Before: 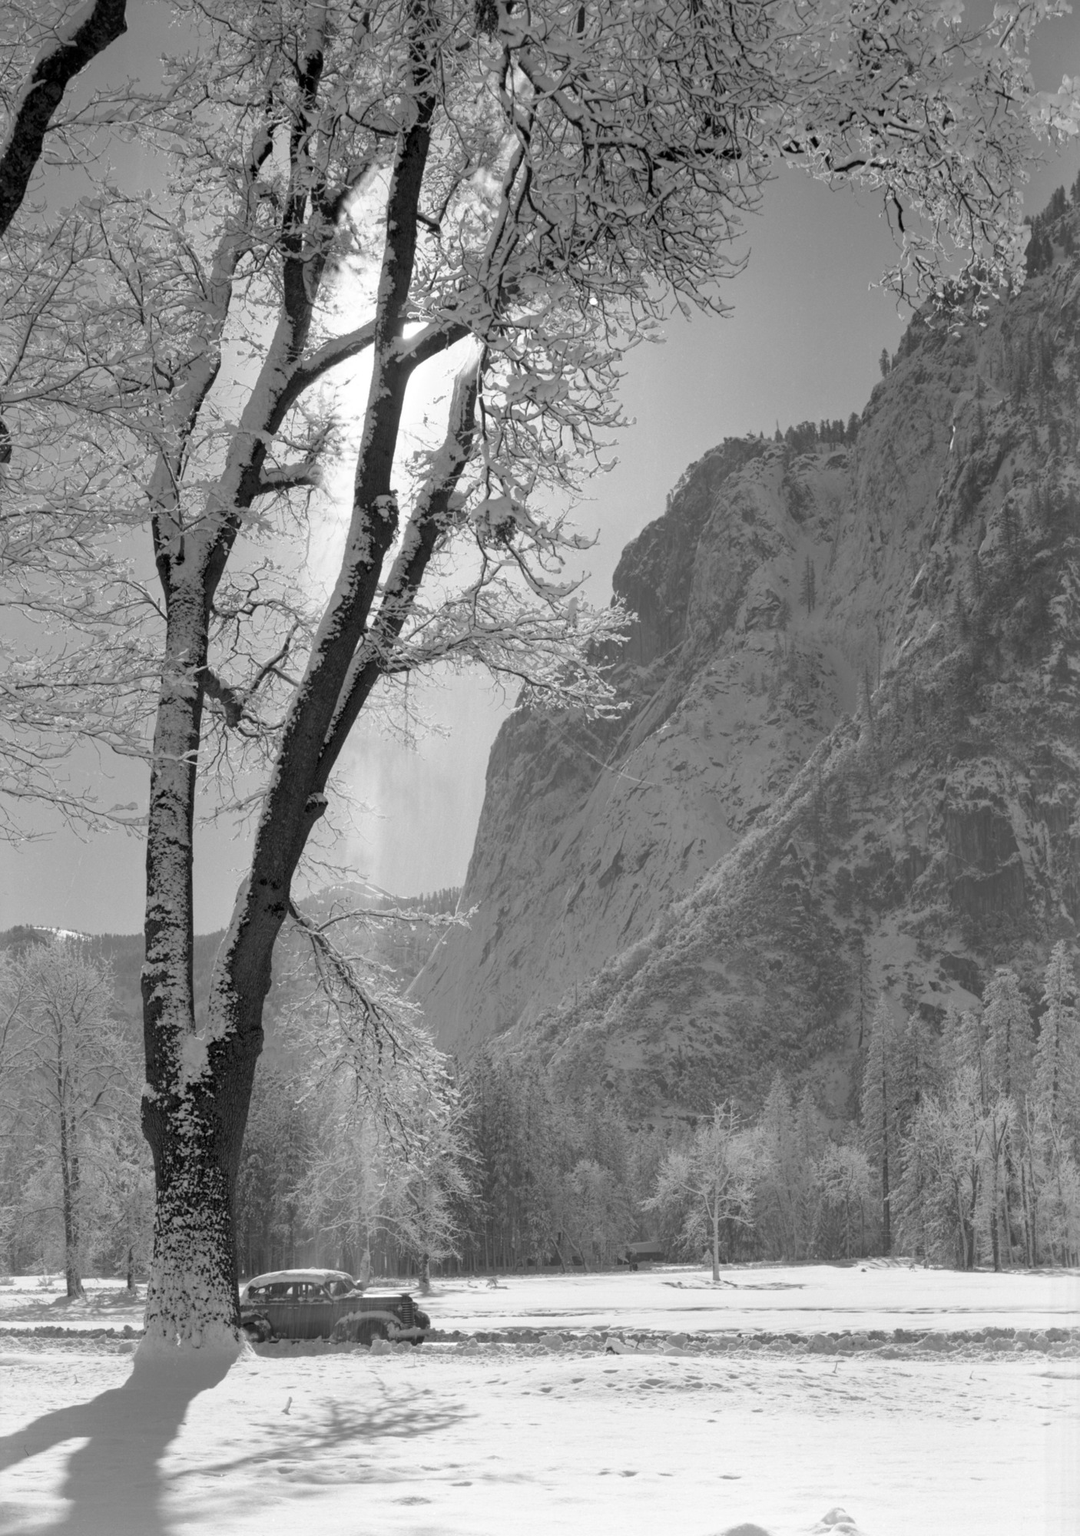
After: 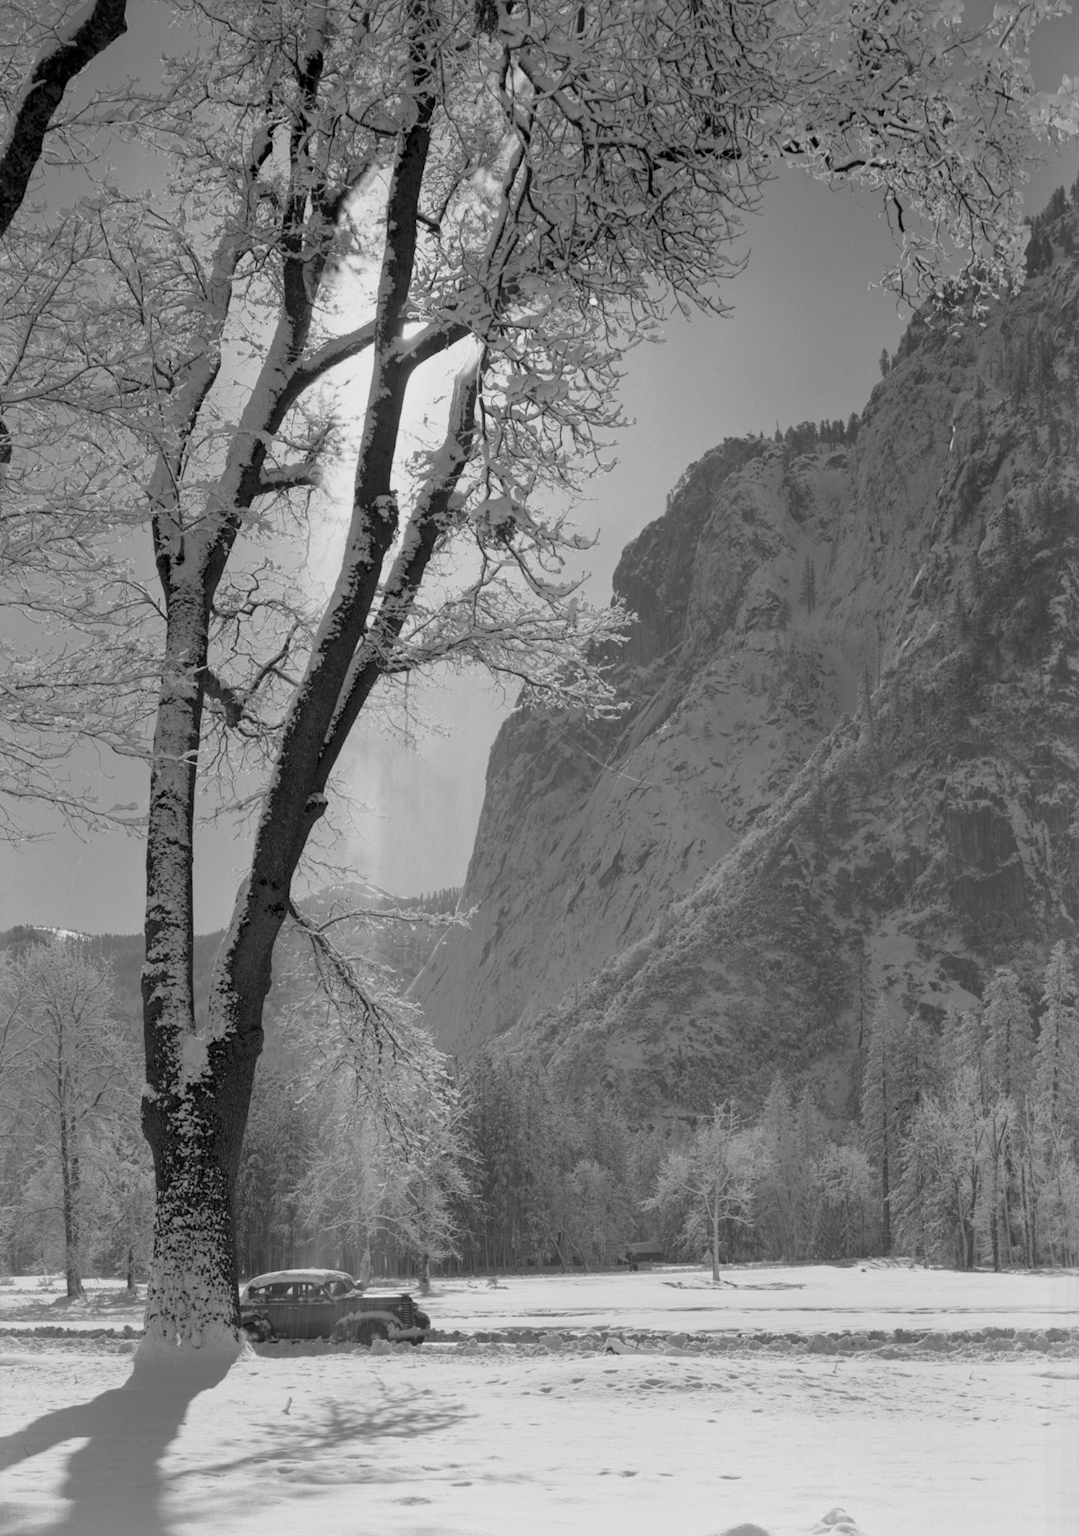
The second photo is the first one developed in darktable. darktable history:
color calibration: illuminant as shot in camera, x 0.363, y 0.385, temperature 4528.04 K
monochrome: a -74.22, b 78.2
color zones: curves: ch0 [(0, 0.5) (0.125, 0.4) (0.25, 0.5) (0.375, 0.4) (0.5, 0.4) (0.625, 0.35) (0.75, 0.35) (0.875, 0.5)]; ch1 [(0, 0.35) (0.125, 0.45) (0.25, 0.35) (0.375, 0.35) (0.5, 0.35) (0.625, 0.35) (0.75, 0.45) (0.875, 0.35)]; ch2 [(0, 0.6) (0.125, 0.5) (0.25, 0.5) (0.375, 0.6) (0.5, 0.6) (0.625, 0.5) (0.75, 0.5) (0.875, 0.5)]
color contrast: blue-yellow contrast 0.62
